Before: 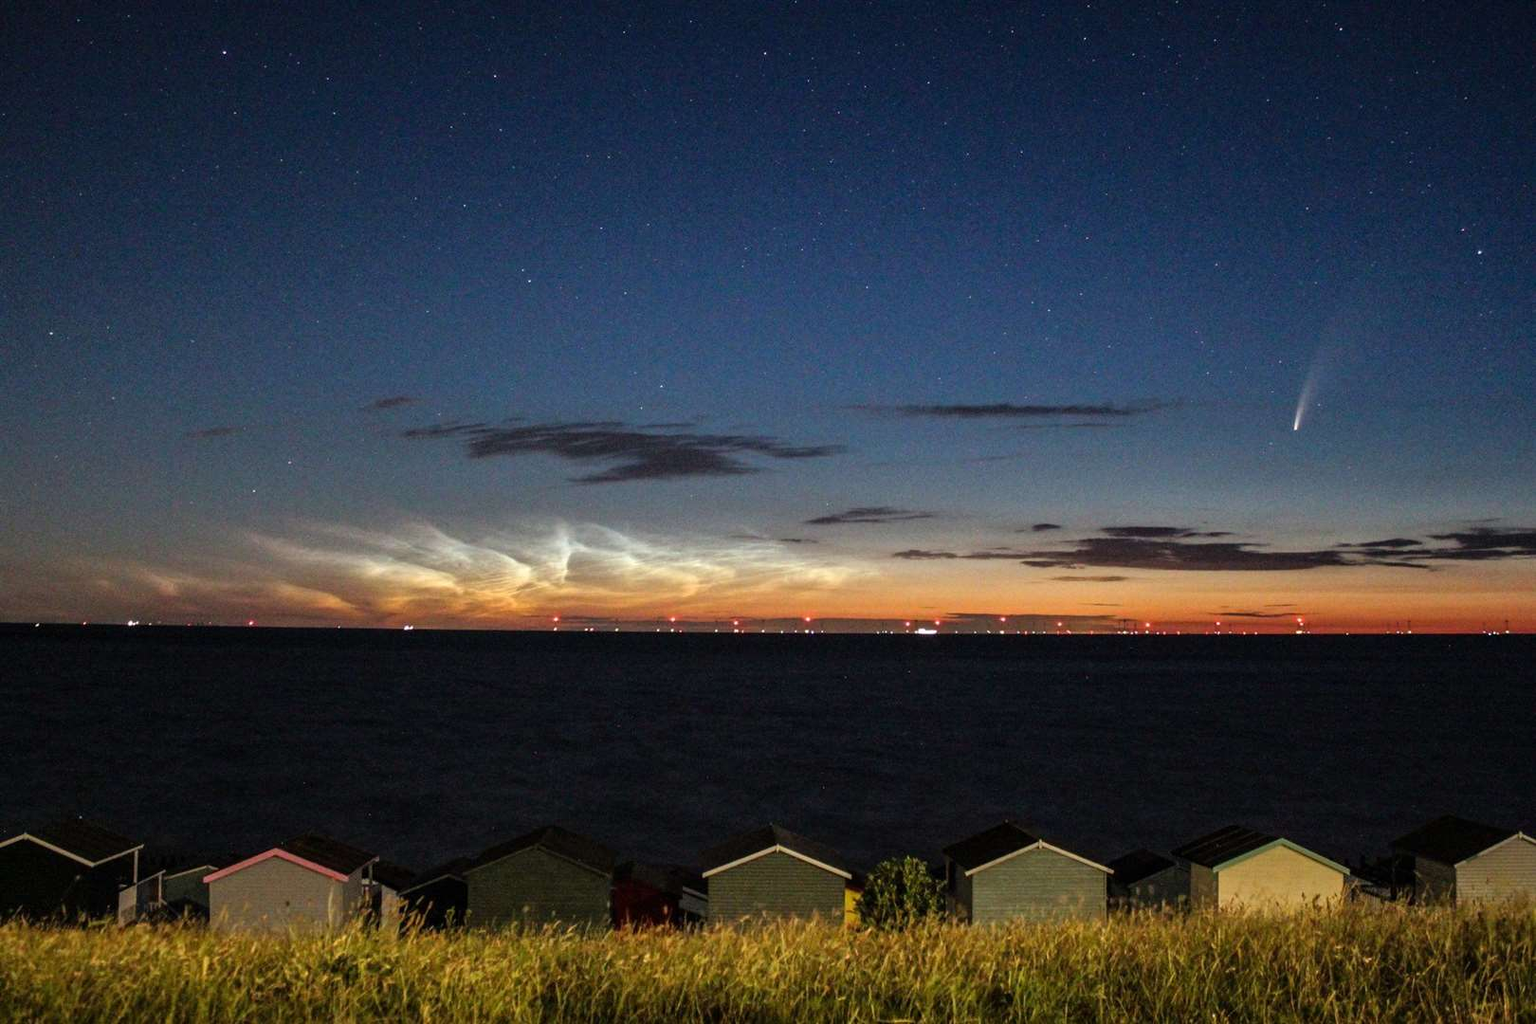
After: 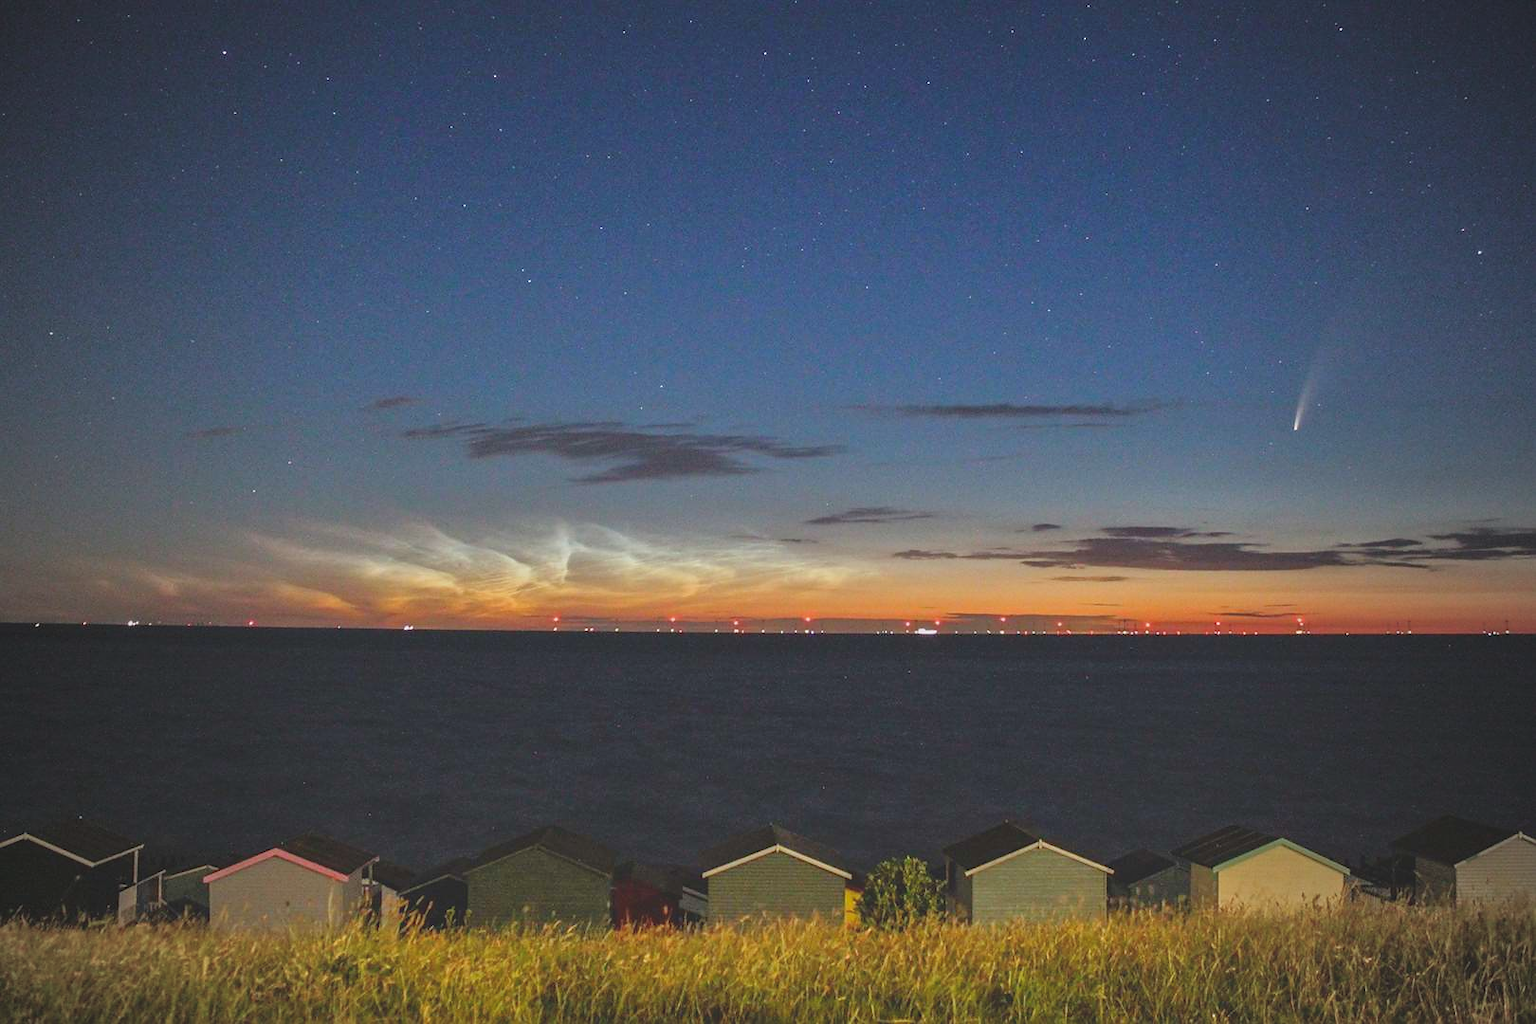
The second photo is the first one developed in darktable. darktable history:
tone equalizer: -8 EV 1 EV, -7 EV 1 EV, -6 EV 1 EV, -5 EV 1 EV, -4 EV 1 EV, -3 EV 0.75 EV, -2 EV 0.5 EV, -1 EV 0.25 EV
sharpen: radius 1, threshold 1
vignetting: fall-off start 97%, fall-off radius 100%, width/height ratio 0.609, unbound false
local contrast: detail 70%
color balance: lift [1.007, 1, 1, 1], gamma [1.097, 1, 1, 1]
